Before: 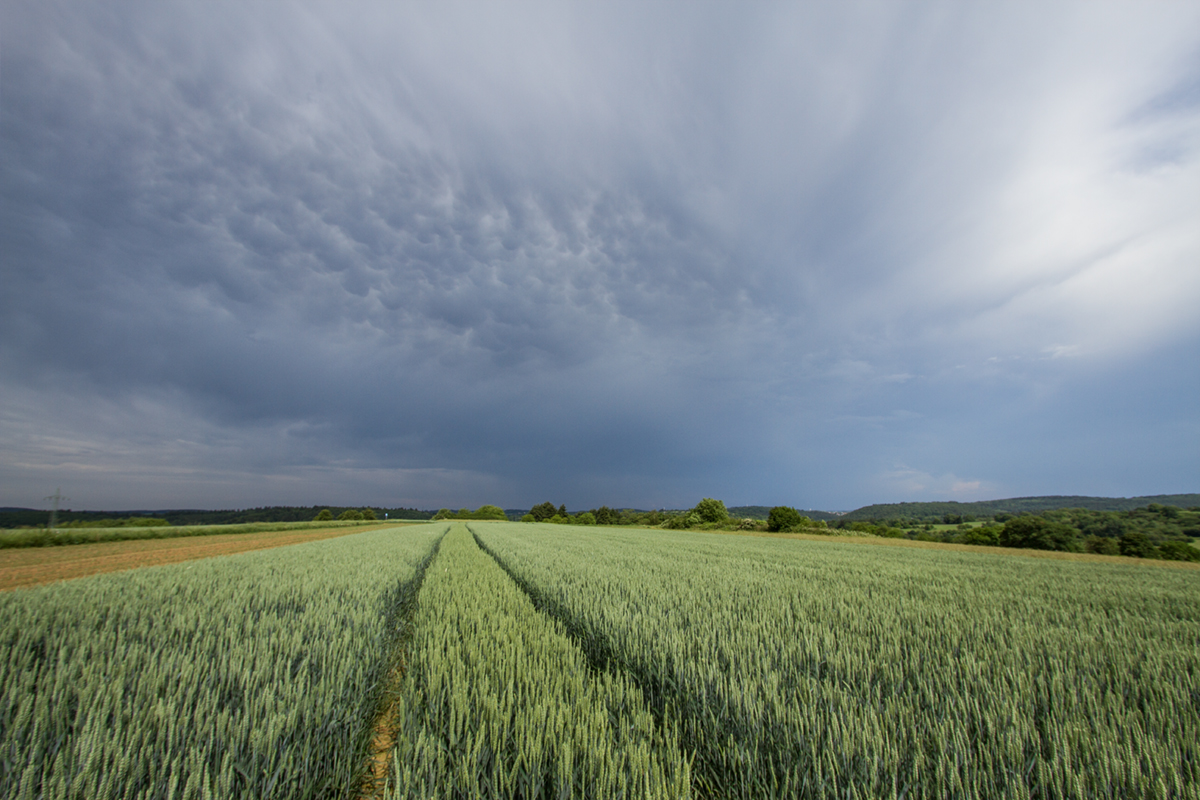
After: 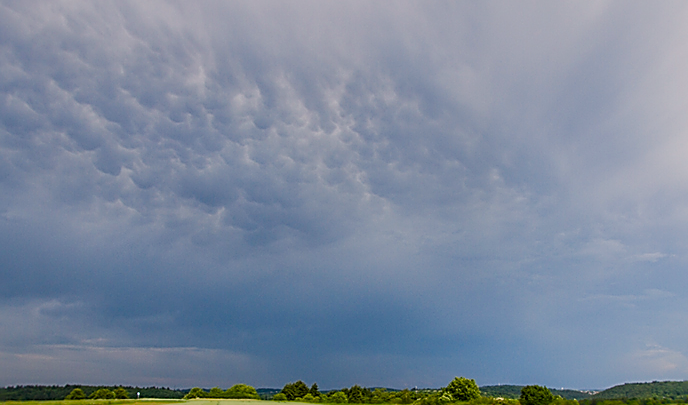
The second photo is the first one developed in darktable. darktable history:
exposure: exposure -0.04 EV, compensate exposure bias true, compensate highlight preservation false
crop: left 20.74%, top 15.225%, right 21.909%, bottom 34.086%
local contrast: mode bilateral grid, contrast 19, coarseness 50, detail 119%, midtone range 0.2
color balance rgb: shadows lift › chroma 0.97%, shadows lift › hue 111.45°, highlights gain › chroma 3.22%, highlights gain › hue 56.66°, linear chroma grading › global chroma 15.138%, perceptual saturation grading › global saturation 0.738%, perceptual saturation grading › highlights -17.088%, perceptual saturation grading › mid-tones 33.669%, perceptual saturation grading › shadows 50.583%
base curve: curves: ch0 [(0, 0) (0.283, 0.295) (1, 1)], preserve colors none
sharpen: radius 1.71, amount 1.29
